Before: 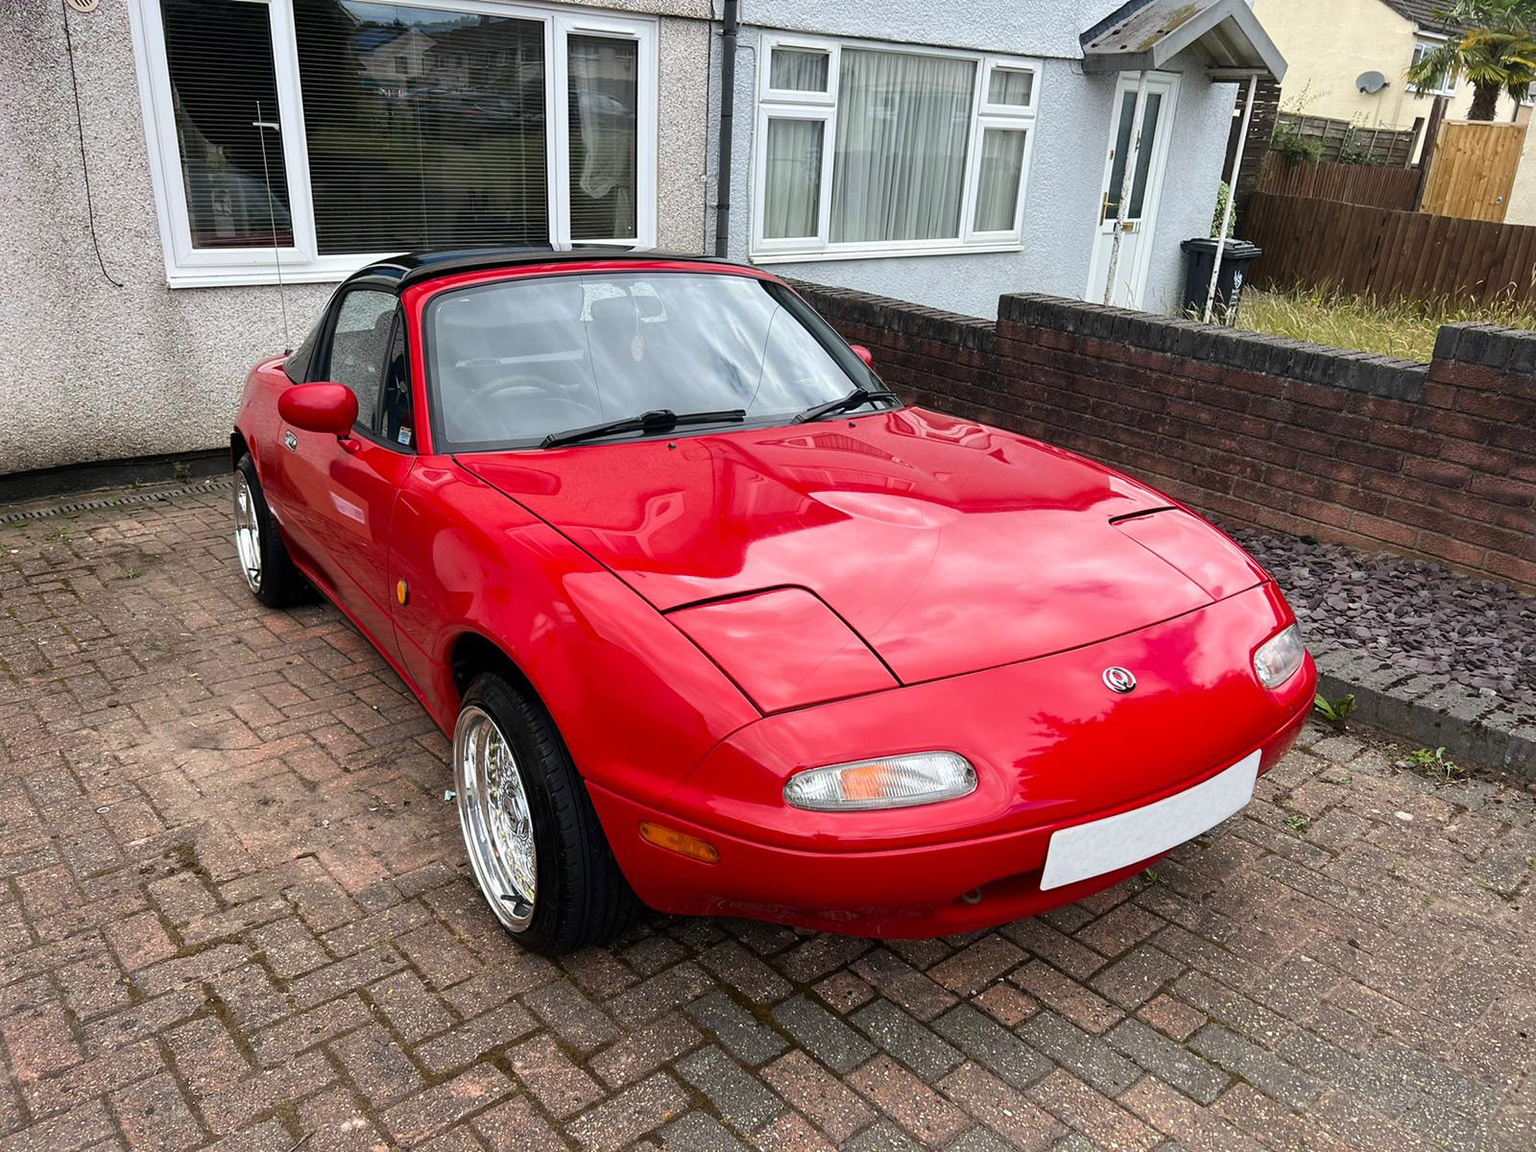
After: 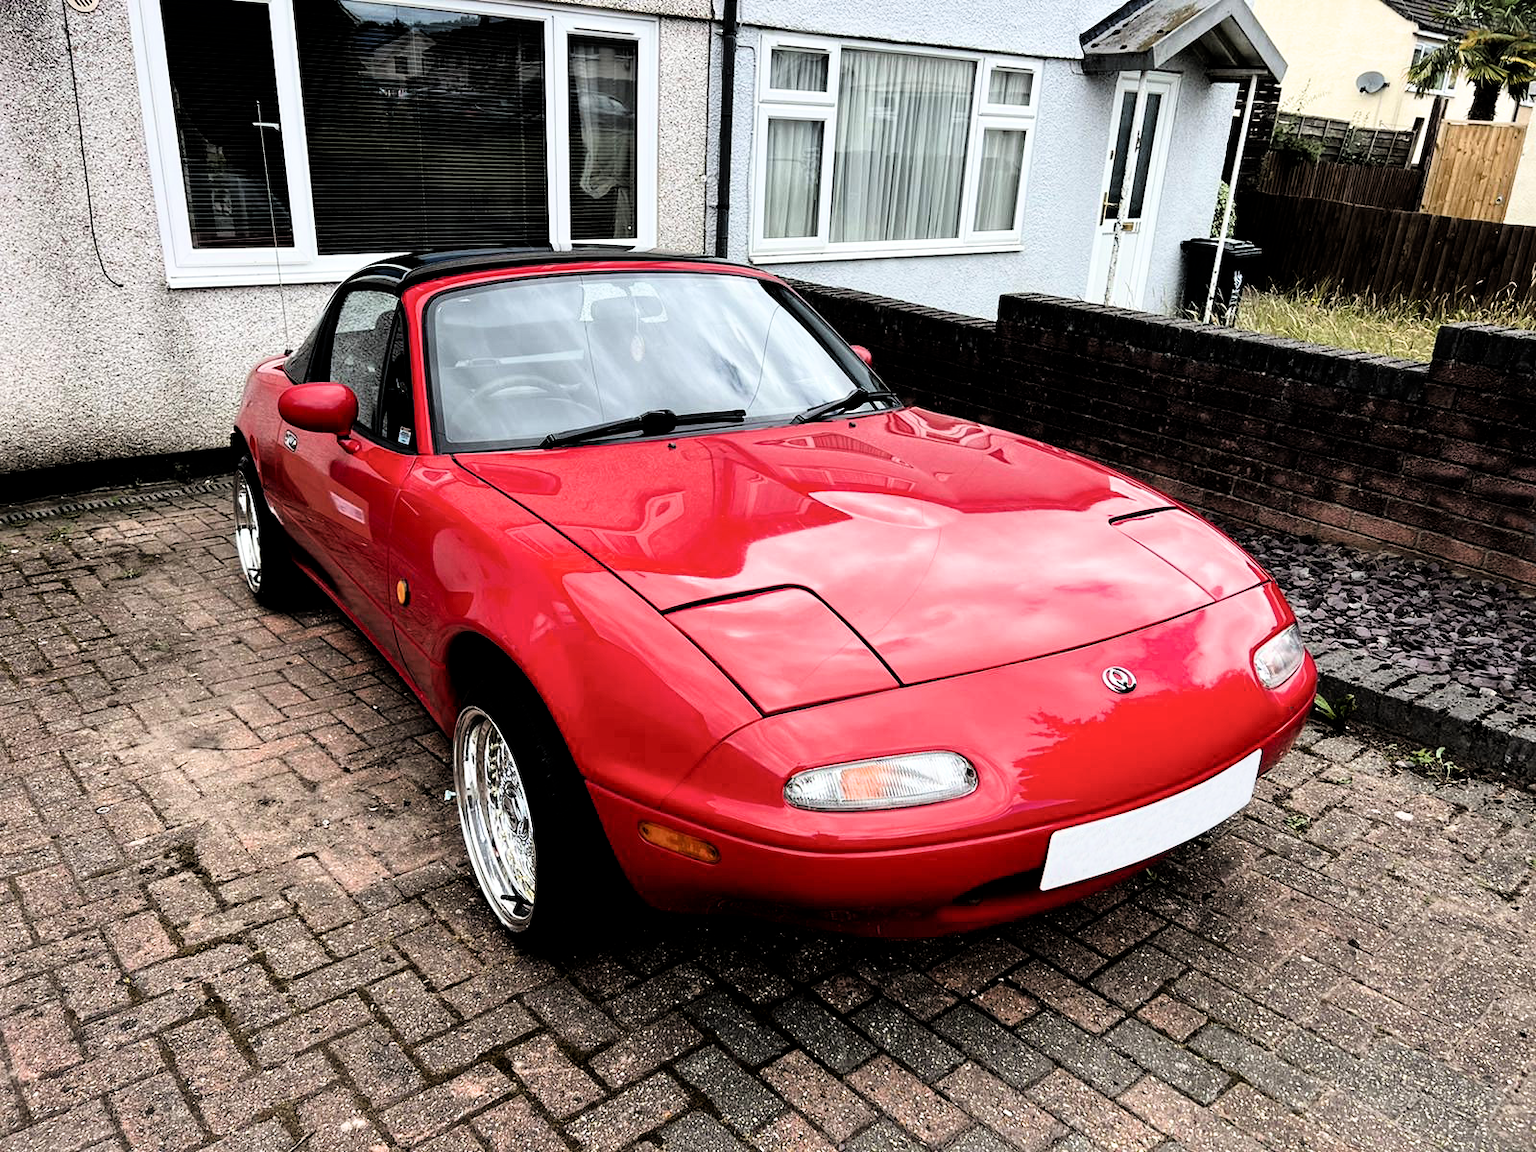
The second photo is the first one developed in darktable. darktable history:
local contrast: mode bilateral grid, contrast 10, coarseness 25, detail 110%, midtone range 0.2
filmic rgb: black relative exposure -3.75 EV, white relative exposure 2.4 EV, dynamic range scaling -50%, hardness 3.42, latitude 30%, contrast 1.8
